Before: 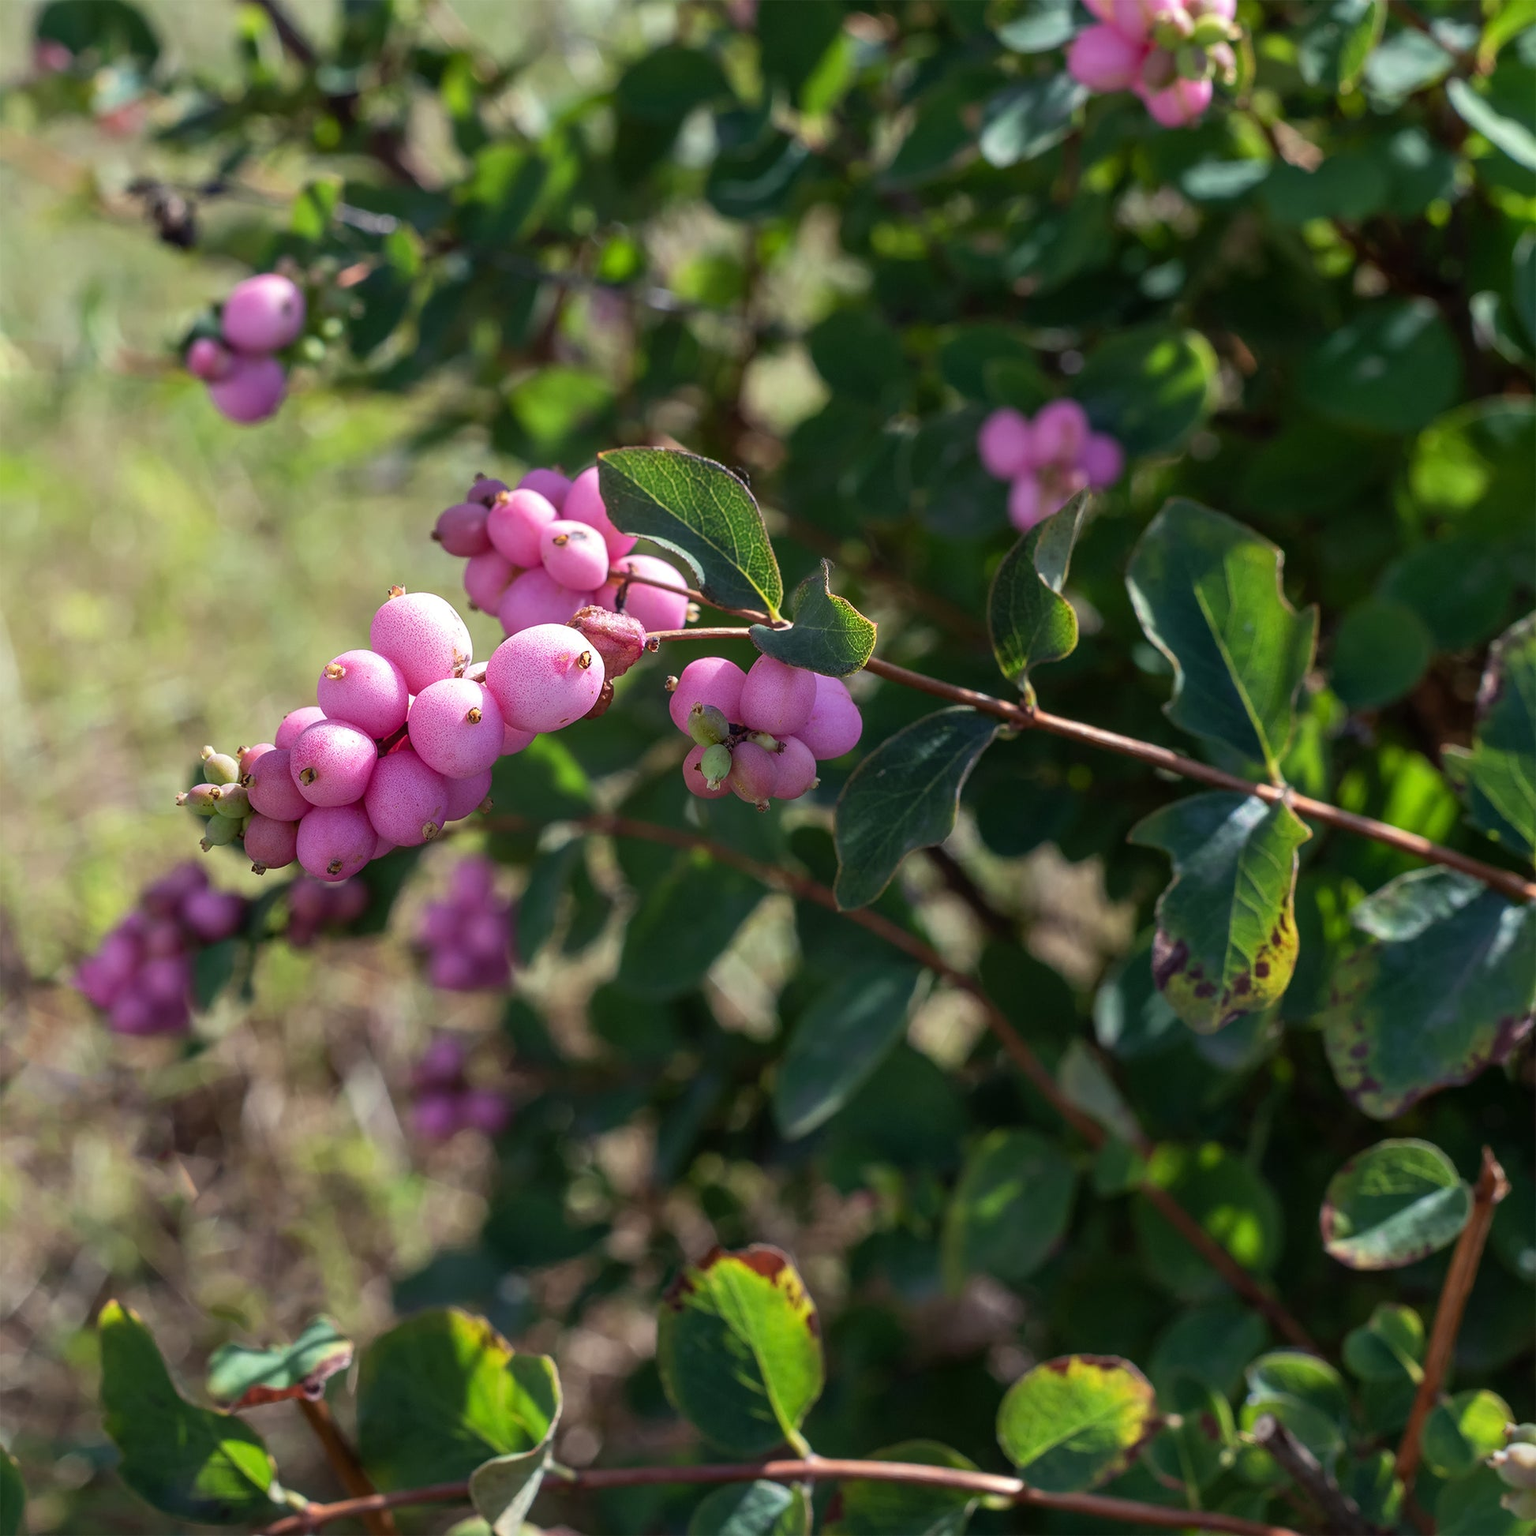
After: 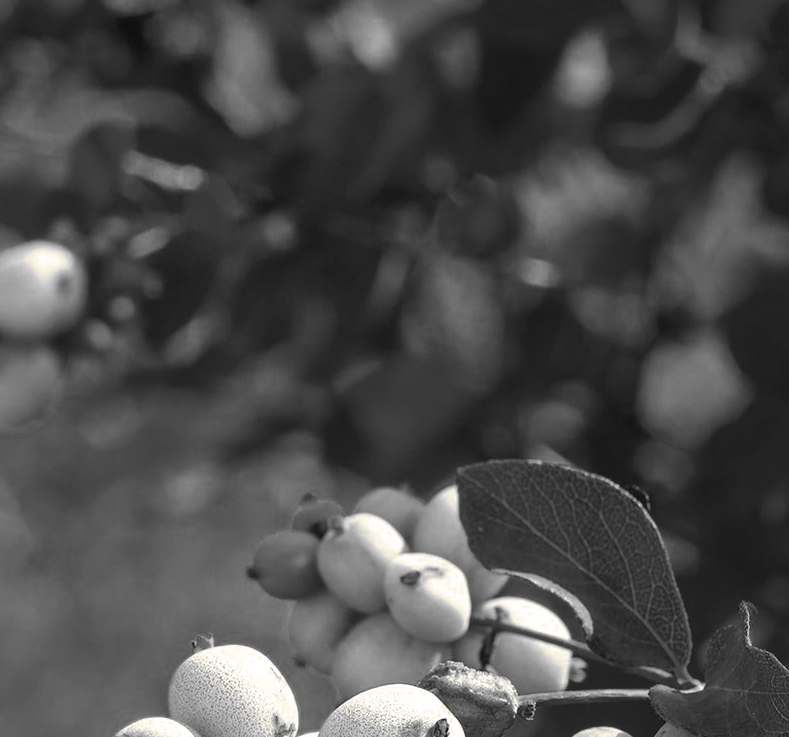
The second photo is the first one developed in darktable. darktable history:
crop: left 15.452%, top 5.459%, right 43.956%, bottom 56.62%
color zones: curves: ch0 [(0.287, 0.048) (0.493, 0.484) (0.737, 0.816)]; ch1 [(0, 0) (0.143, 0) (0.286, 0) (0.429, 0) (0.571, 0) (0.714, 0) (0.857, 0)]
split-toning: shadows › hue 43.2°, shadows › saturation 0, highlights › hue 50.4°, highlights › saturation 1
